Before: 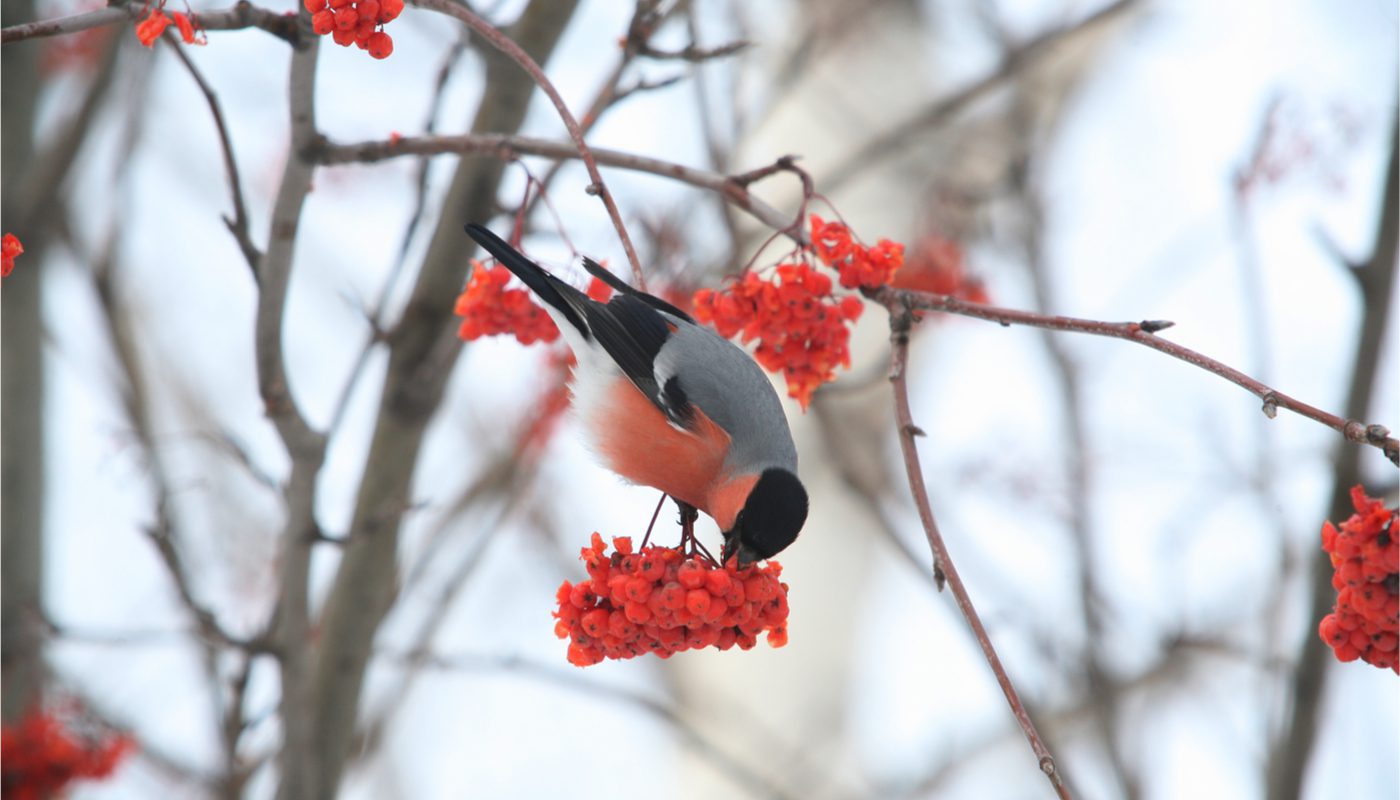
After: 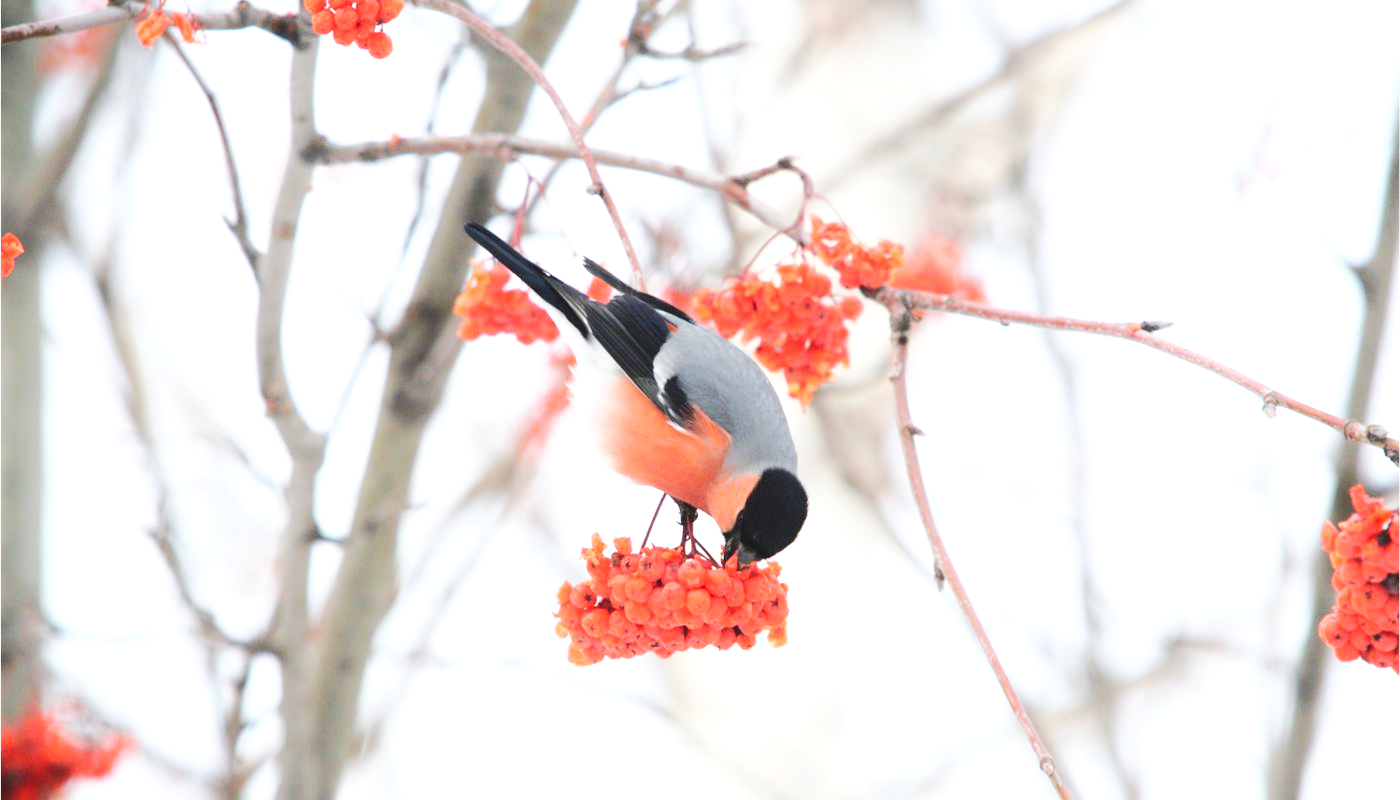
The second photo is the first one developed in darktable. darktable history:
shadows and highlights: shadows -71.46, highlights 34.38, soften with gaussian
base curve: curves: ch0 [(0, 0) (0.032, 0.025) (0.121, 0.166) (0.206, 0.329) (0.605, 0.79) (1, 1)], preserve colors none
exposure: exposure 0.662 EV, compensate exposure bias true, compensate highlight preservation false
